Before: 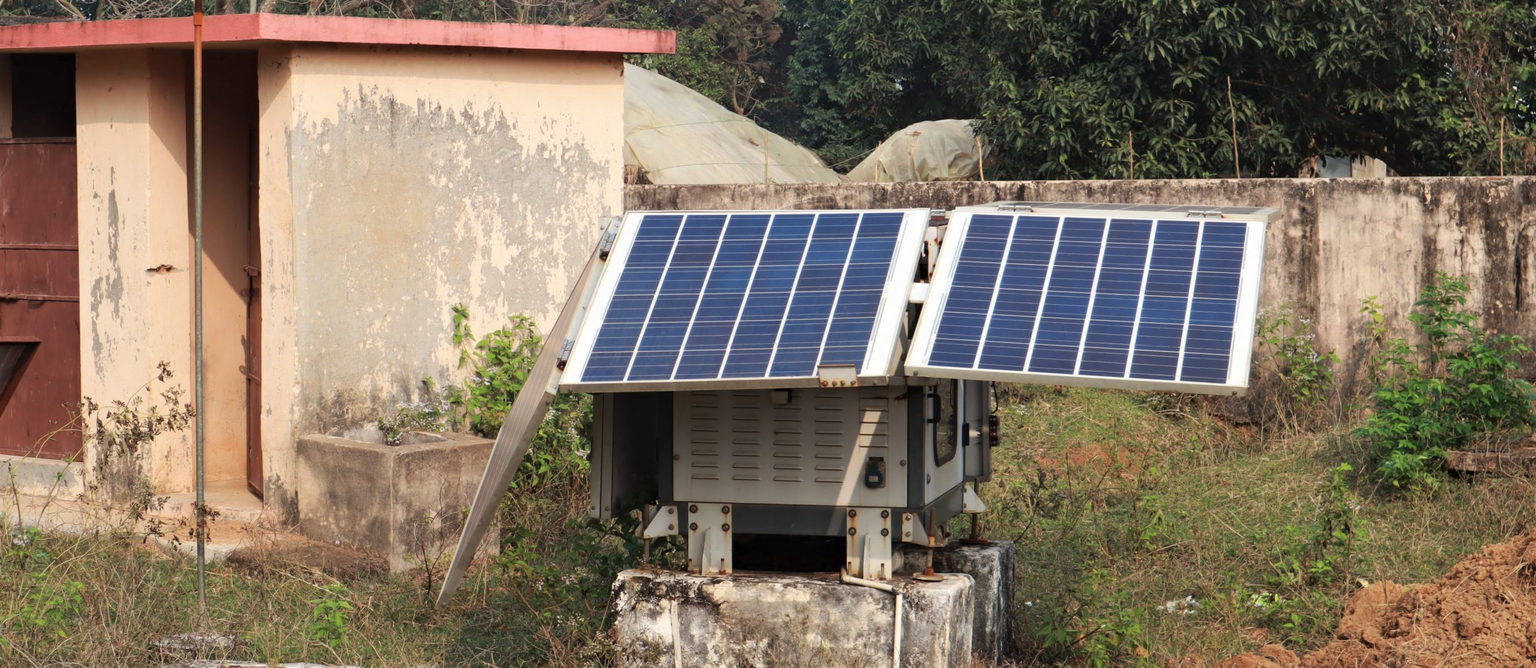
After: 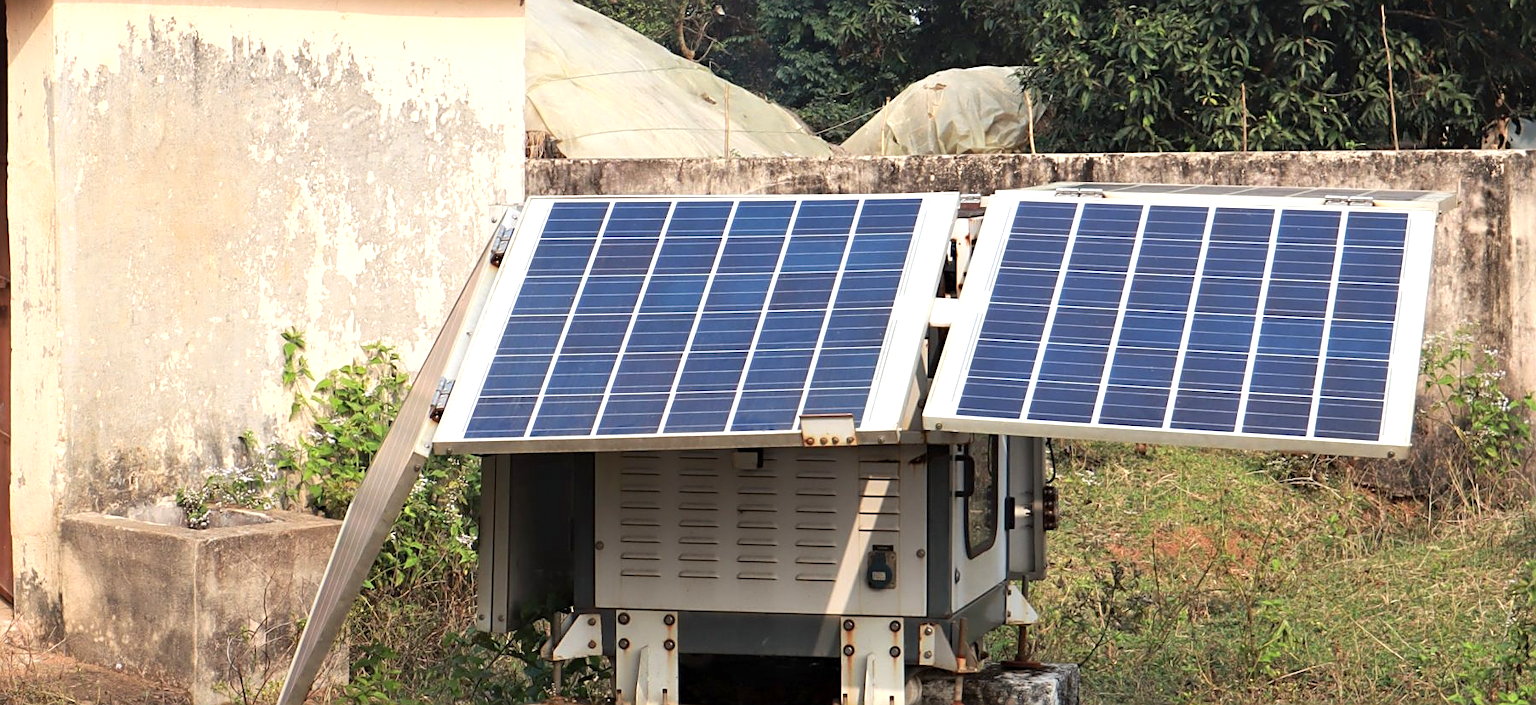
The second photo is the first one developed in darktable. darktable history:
exposure: black level correction 0.001, exposure 0.498 EV, compensate highlight preservation false
crop and rotate: left 16.56%, top 10.878%, right 12.922%, bottom 14.632%
sharpen: on, module defaults
